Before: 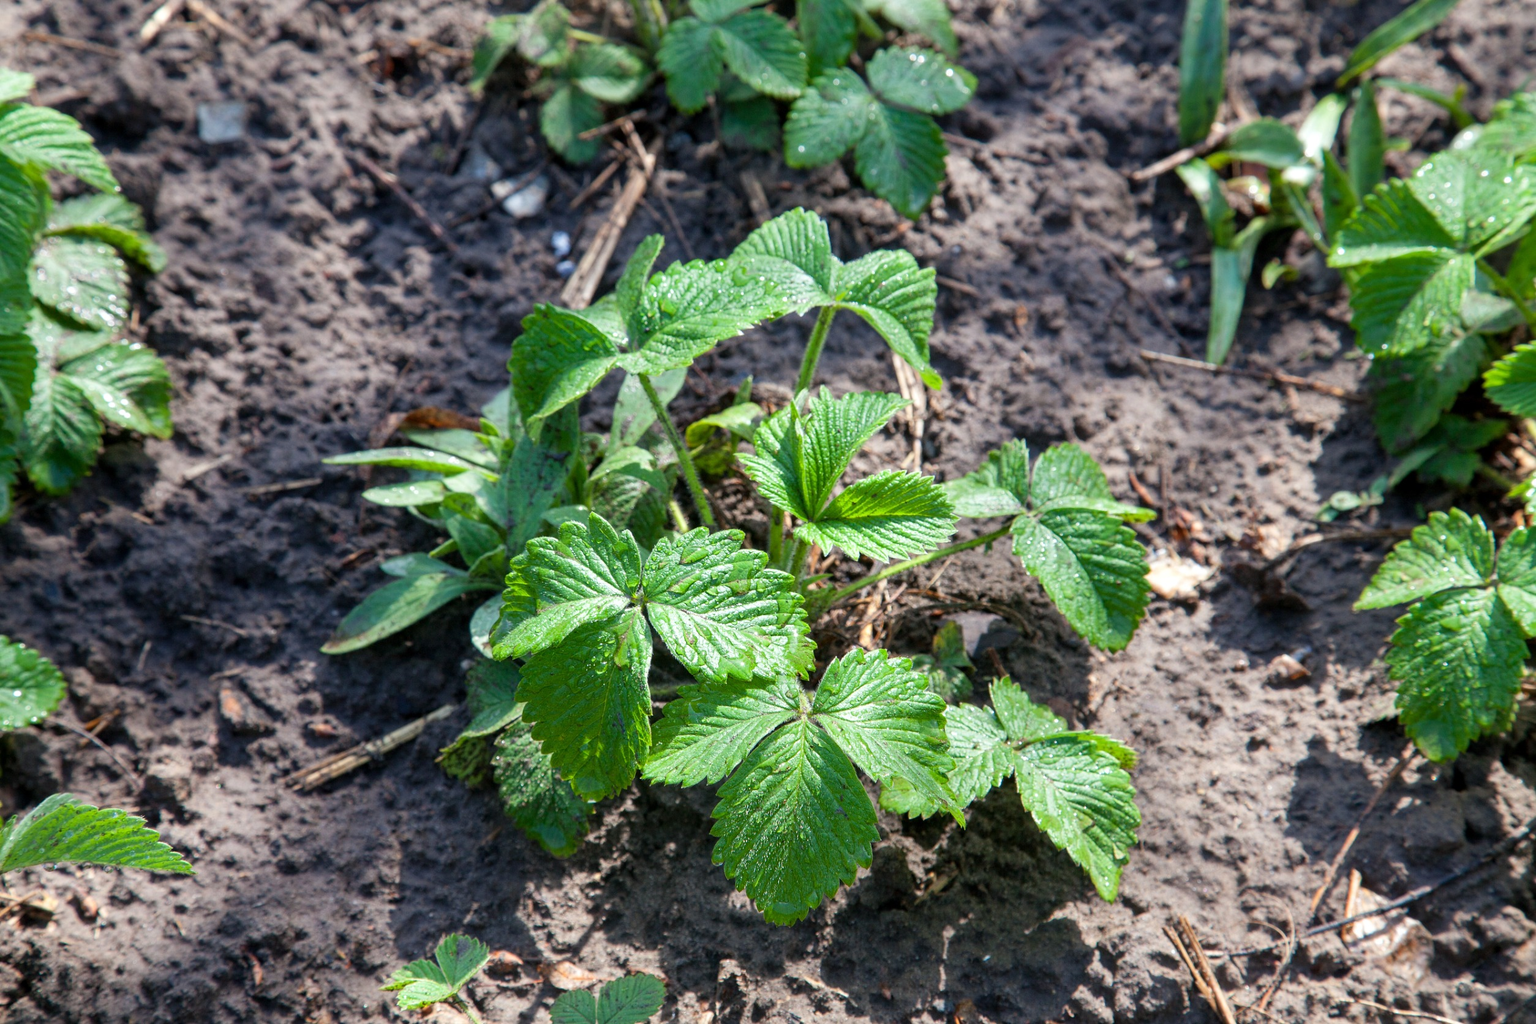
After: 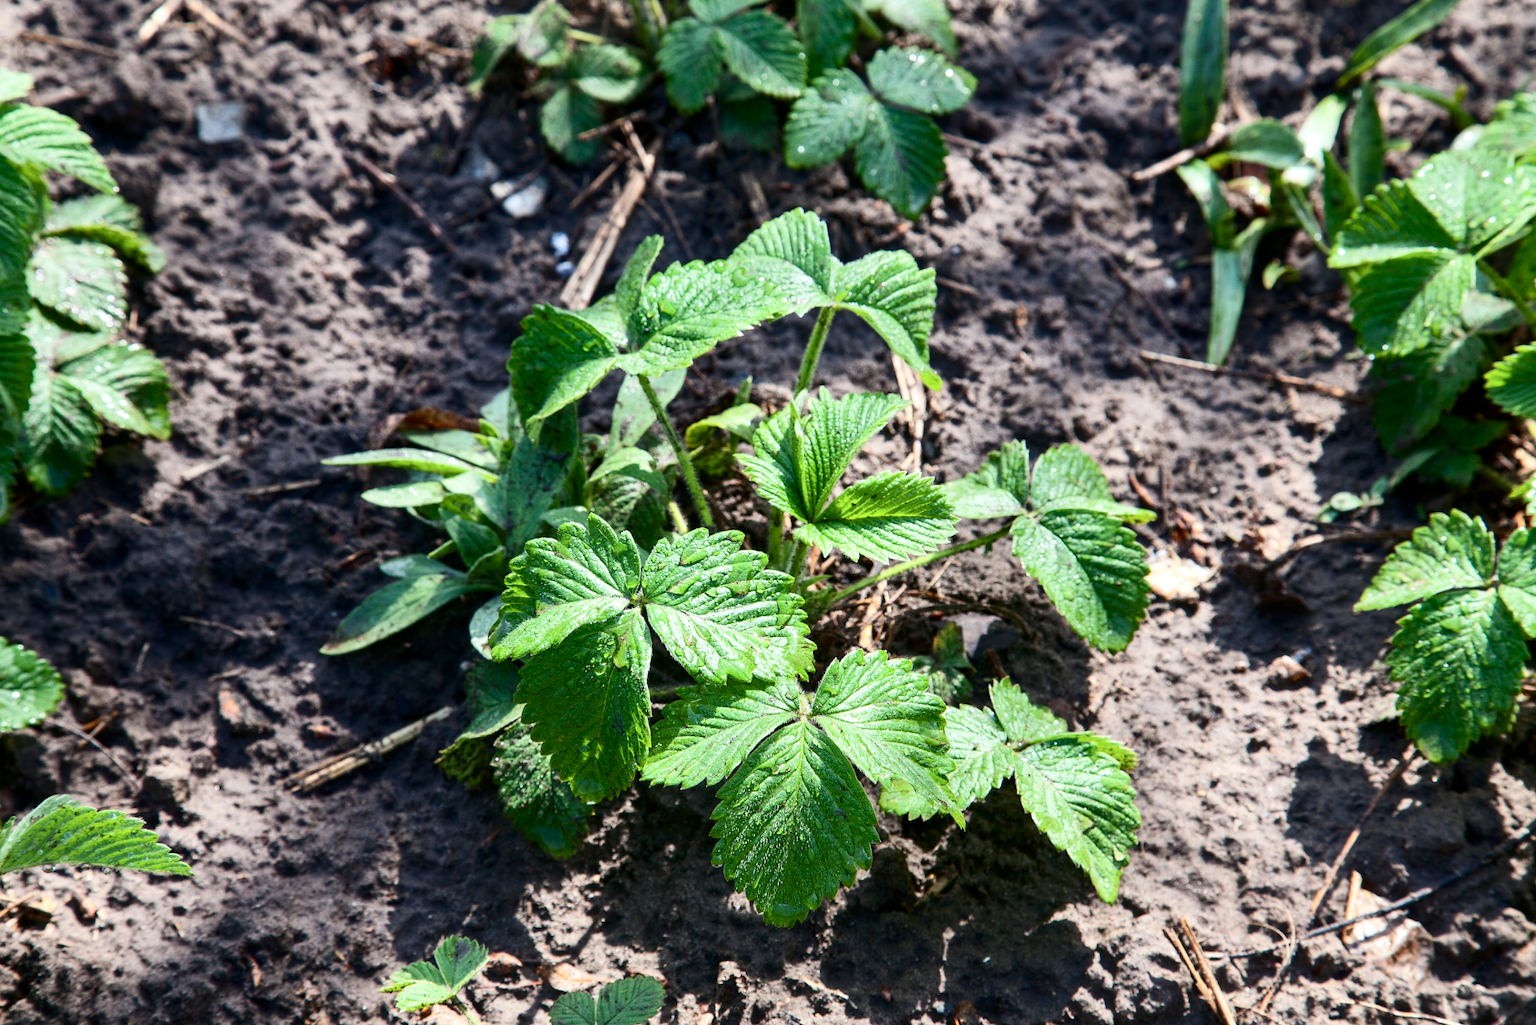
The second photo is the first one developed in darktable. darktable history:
contrast brightness saturation: contrast 0.28
crop and rotate: left 0.126%
